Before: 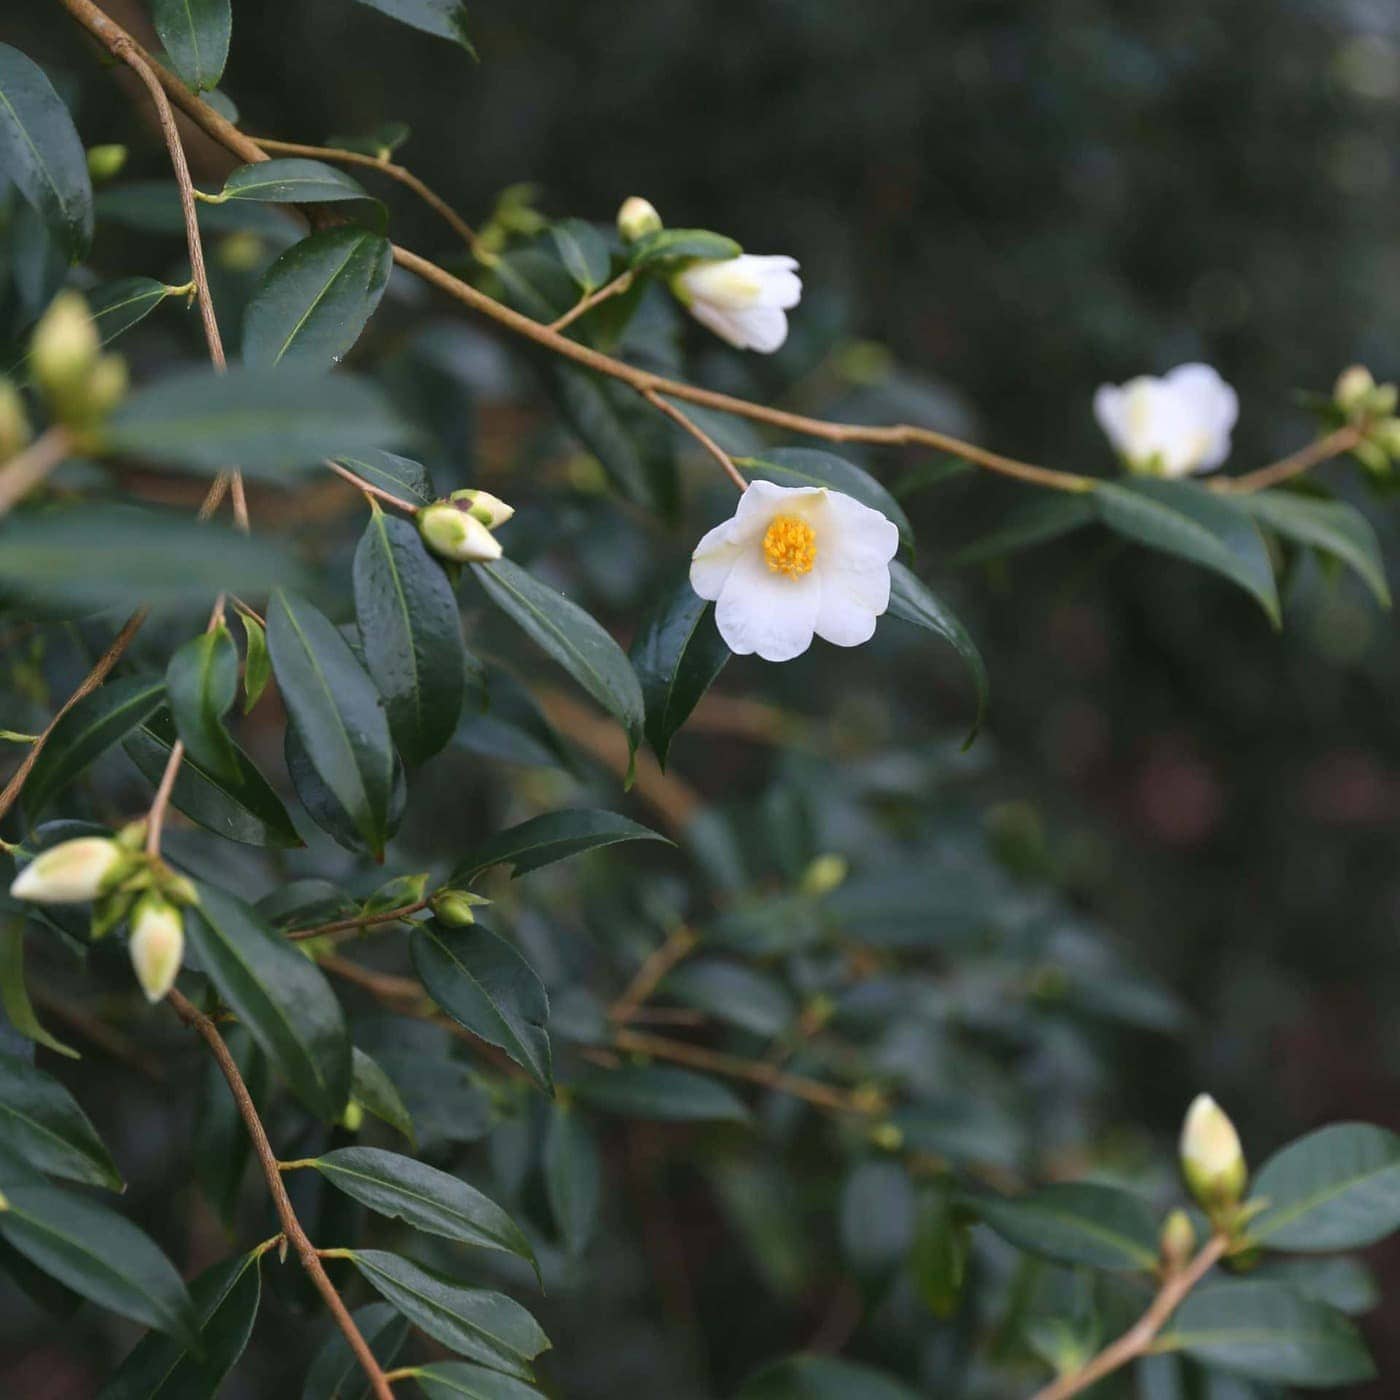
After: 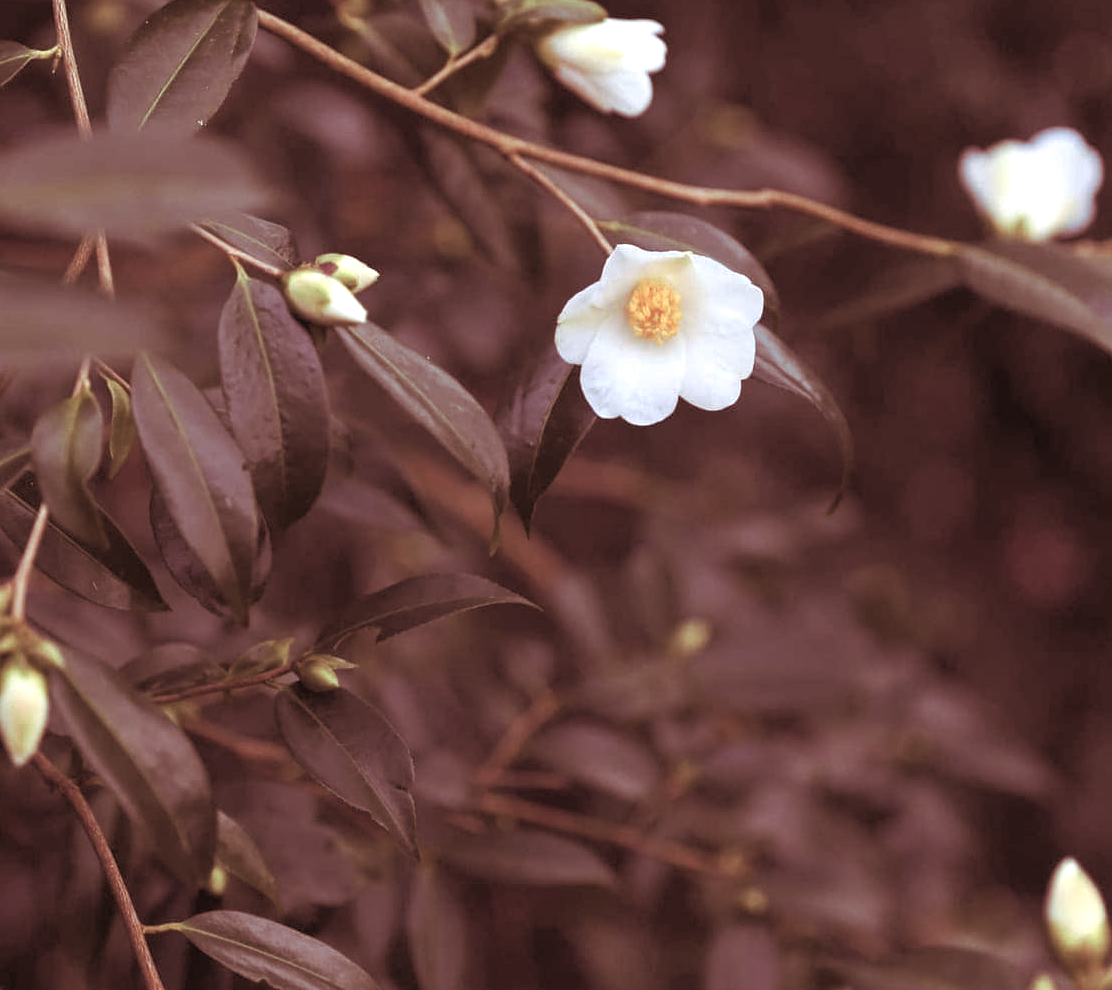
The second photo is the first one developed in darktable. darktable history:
crop: left 9.712%, top 16.928%, right 10.845%, bottom 12.332%
color balance rgb: perceptual saturation grading › global saturation 20%, perceptual saturation grading › highlights -50%, perceptual saturation grading › shadows 30%, perceptual brilliance grading › global brilliance 10%, perceptual brilliance grading › shadows 15%
split-toning: highlights › hue 187.2°, highlights › saturation 0.83, balance -68.05, compress 56.43%
local contrast: mode bilateral grid, contrast 100, coarseness 100, detail 91%, midtone range 0.2
rgb curve: curves: ch0 [(0, 0) (0.053, 0.068) (0.122, 0.128) (1, 1)]
color balance: lift [1, 0.994, 1.002, 1.006], gamma [0.957, 1.081, 1.016, 0.919], gain [0.97, 0.972, 1.01, 1.028], input saturation 91.06%, output saturation 79.8%
